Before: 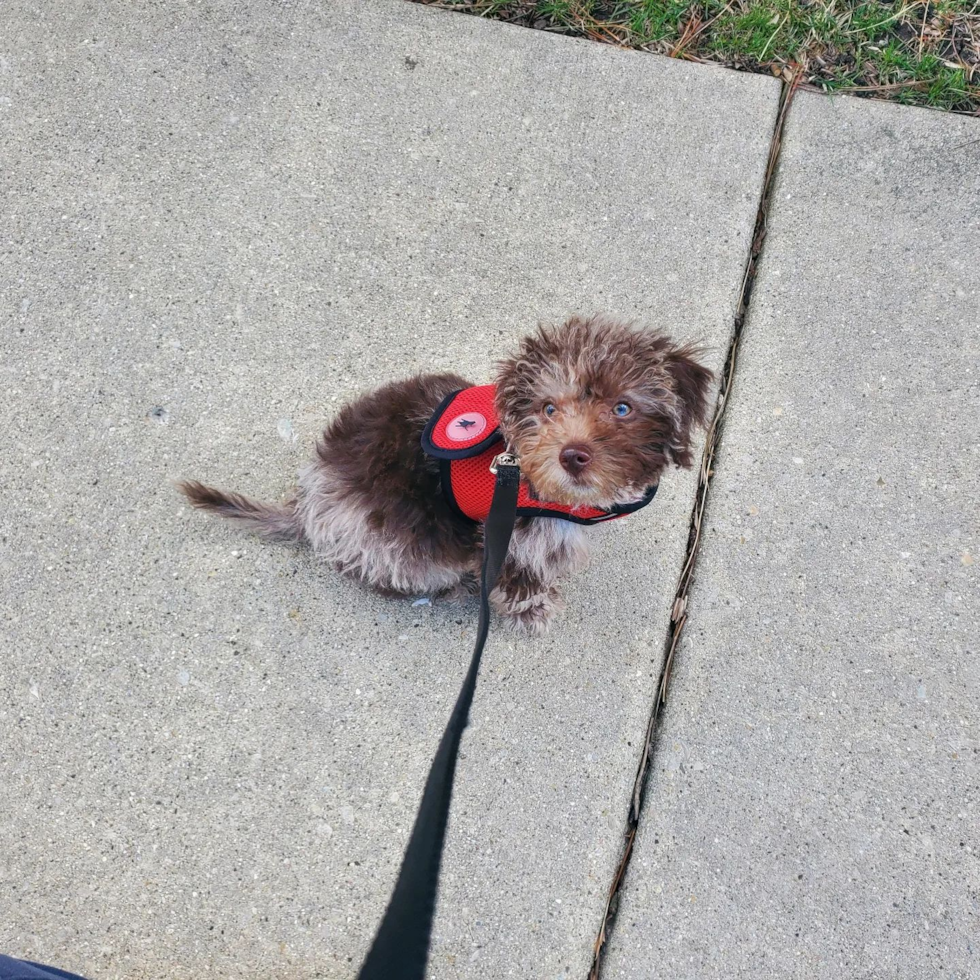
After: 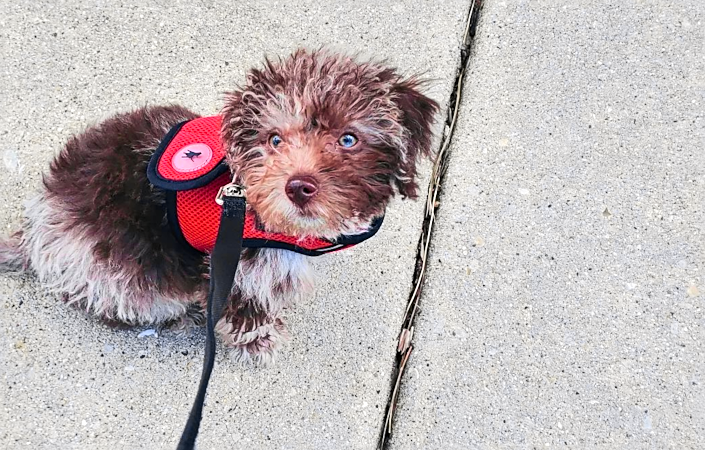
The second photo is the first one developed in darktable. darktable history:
sharpen: on, module defaults
exposure: compensate highlight preservation false
tone curve: curves: ch0 [(0, 0) (0.087, 0.054) (0.281, 0.245) (0.506, 0.526) (0.8, 0.824) (0.994, 0.955)]; ch1 [(0, 0) (0.27, 0.195) (0.406, 0.435) (0.452, 0.474) (0.495, 0.5) (0.514, 0.508) (0.537, 0.556) (0.654, 0.689) (1, 1)]; ch2 [(0, 0) (0.269, 0.299) (0.459, 0.441) (0.498, 0.499) (0.523, 0.52) (0.551, 0.549) (0.633, 0.625) (0.659, 0.681) (0.718, 0.764) (1, 1)], color space Lab, independent channels, preserve colors none
color balance rgb: power › hue 74.53°, perceptual saturation grading › global saturation -1.928%, perceptual saturation grading › highlights -7.737%, perceptual saturation grading › mid-tones 7.457%, perceptual saturation grading › shadows 4.301%, perceptual brilliance grading › highlights 9.296%, perceptual brilliance grading › mid-tones 5.644%
crop and rotate: left 27.967%, top 27.537%, bottom 26.463%
contrast brightness saturation: contrast 0.046, brightness 0.064, saturation 0.013
